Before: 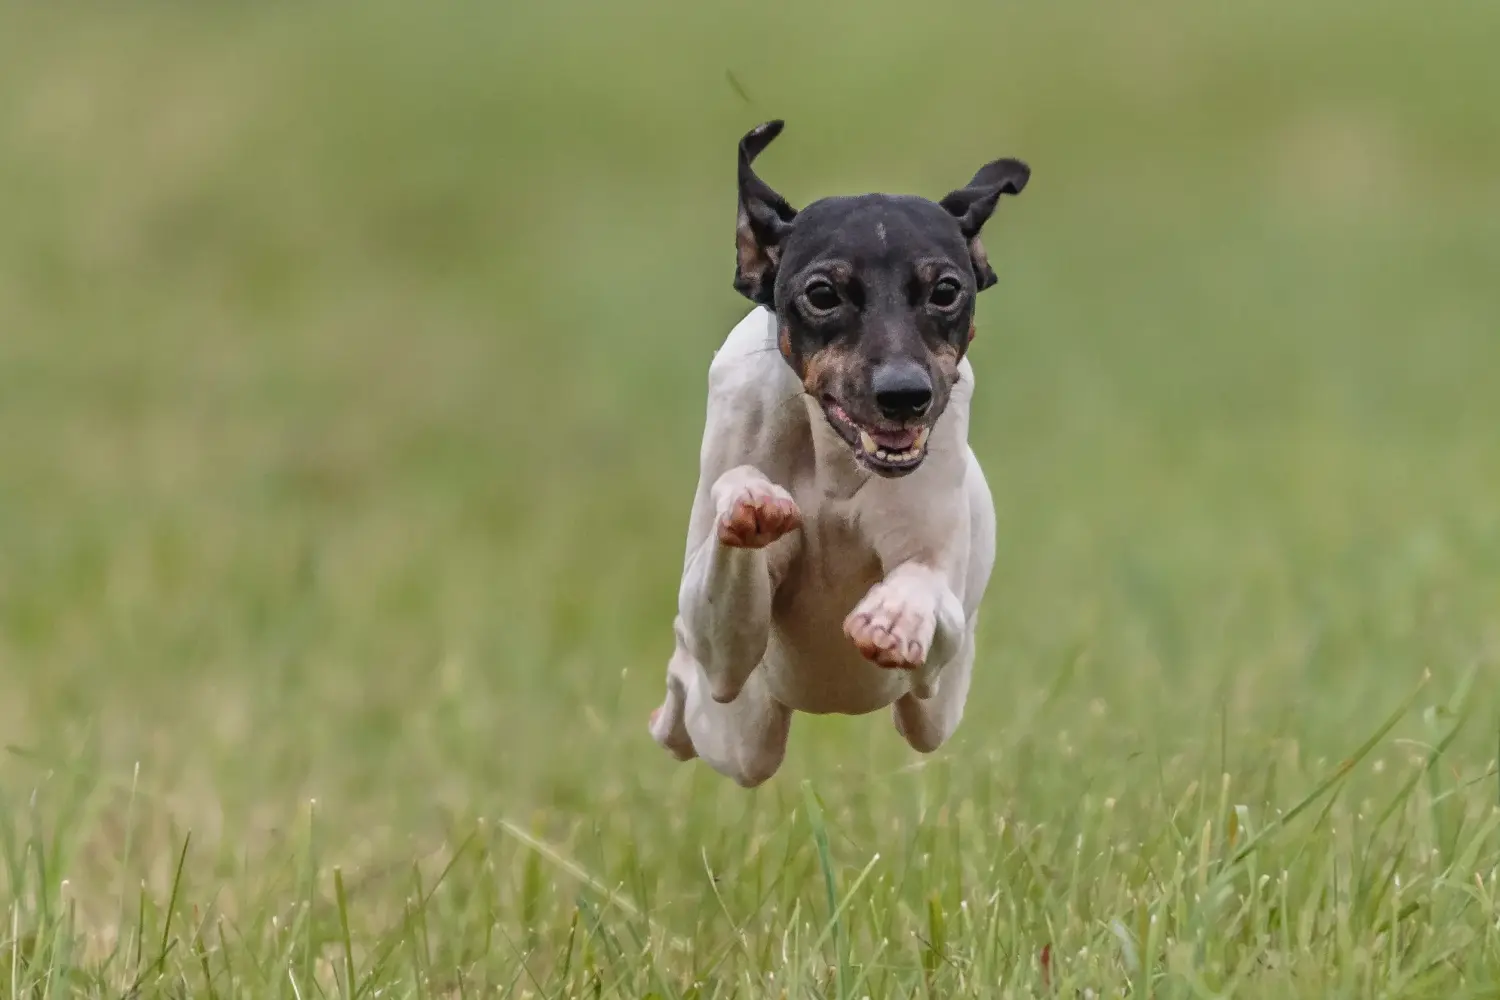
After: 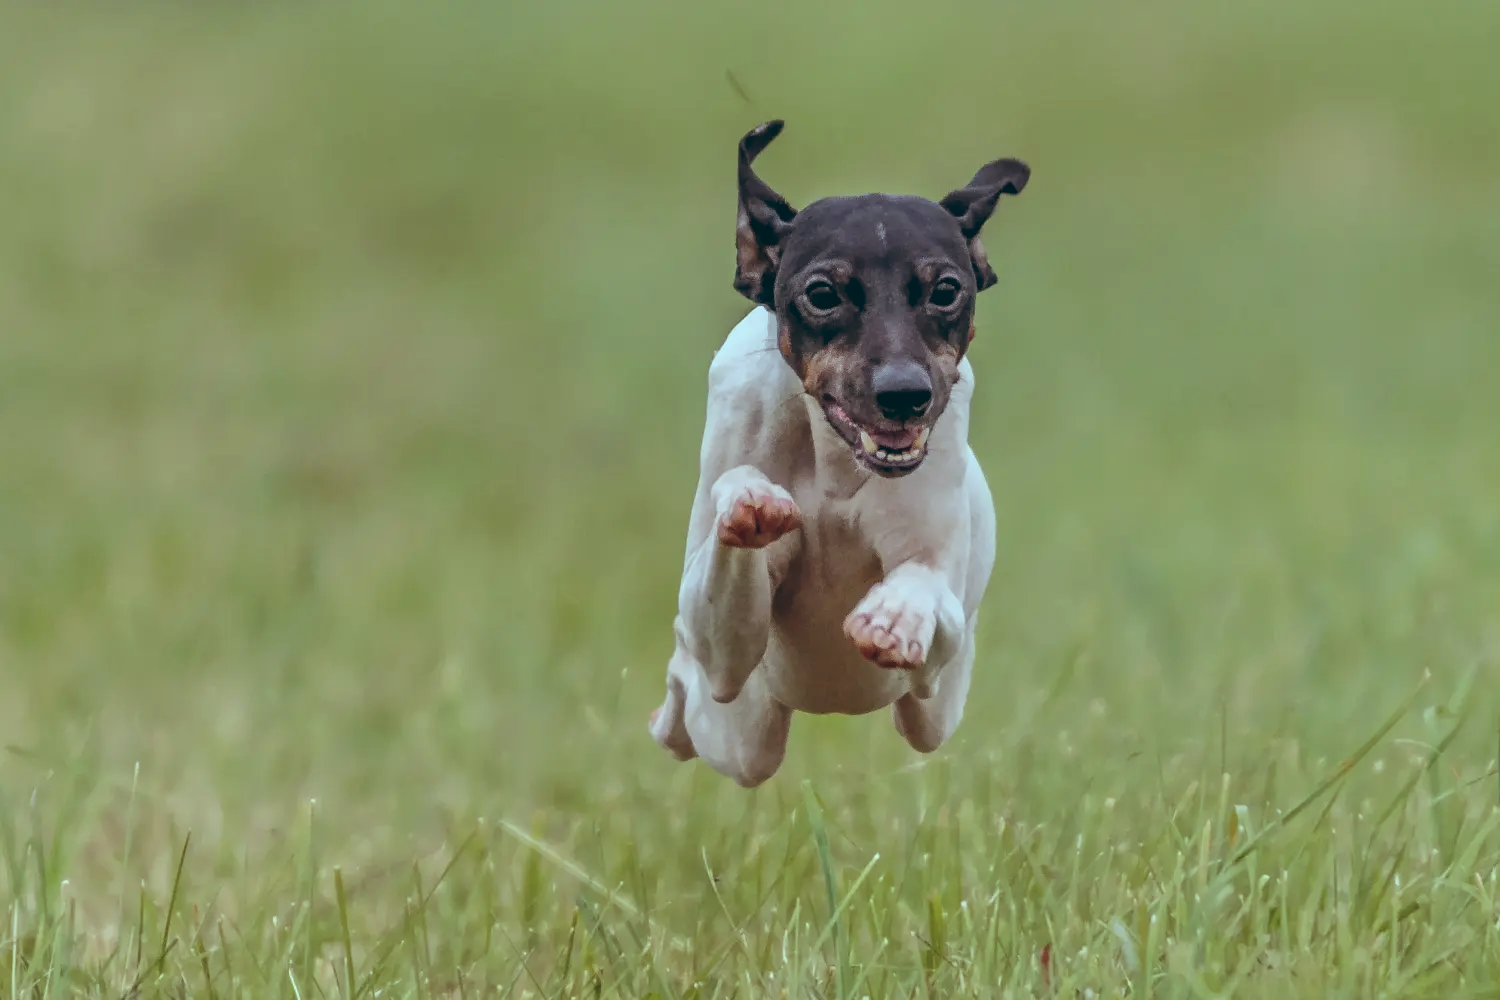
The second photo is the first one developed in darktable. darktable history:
color balance: lift [1.003, 0.993, 1.001, 1.007], gamma [1.018, 1.072, 0.959, 0.928], gain [0.974, 0.873, 1.031, 1.127]
white balance: red 0.978, blue 0.999
